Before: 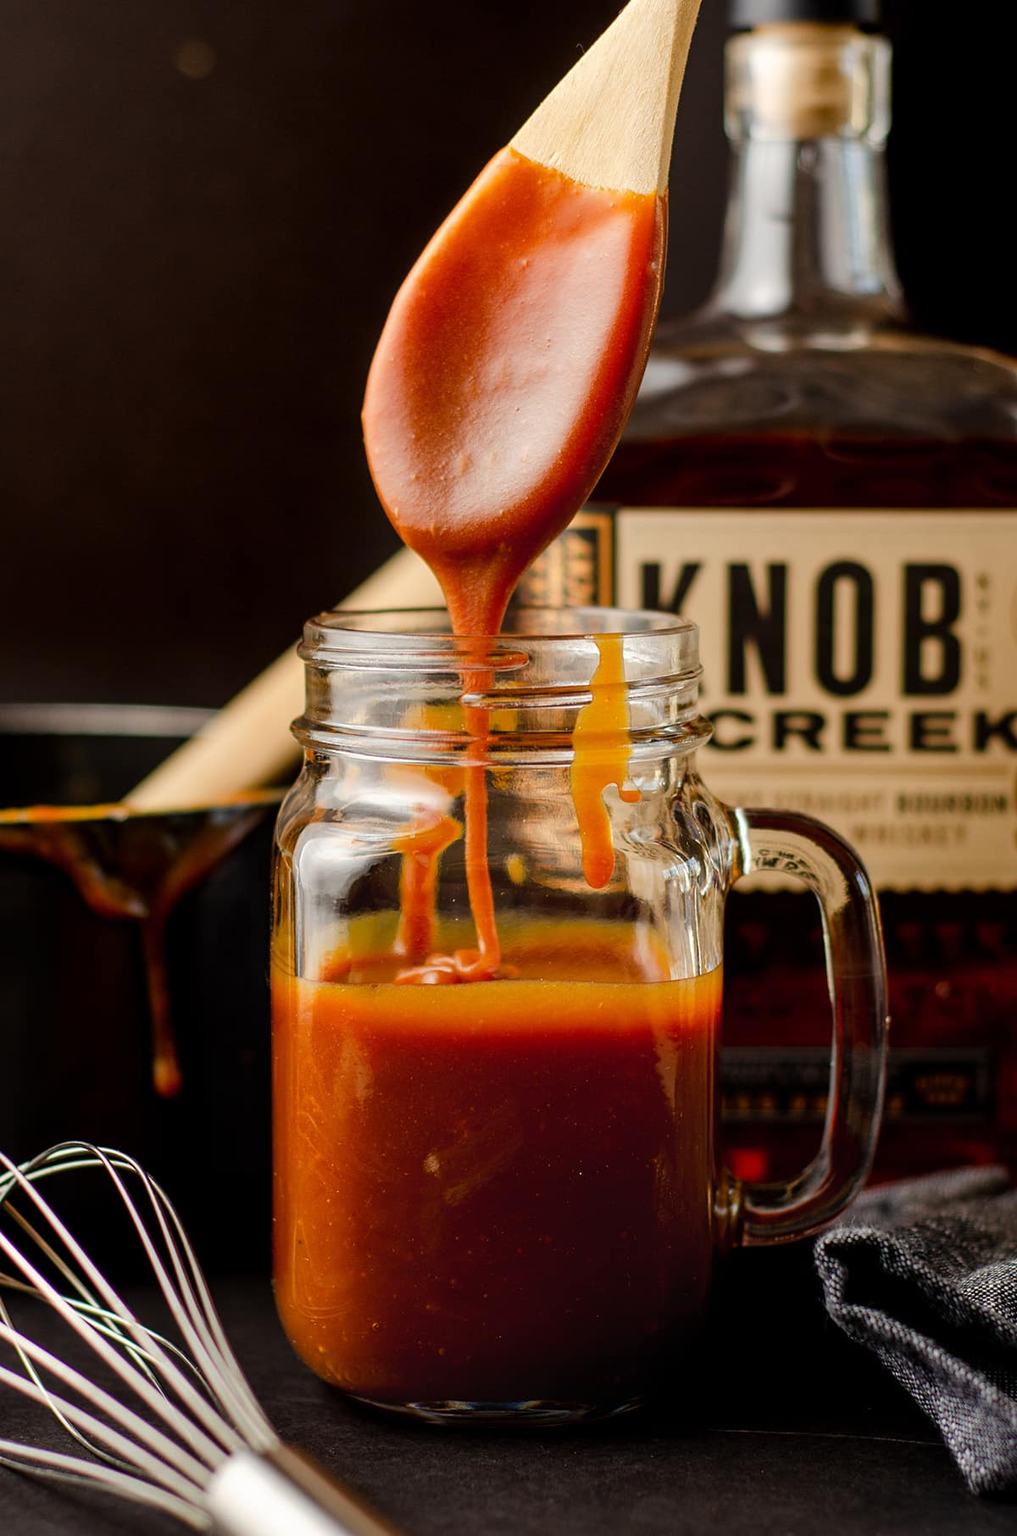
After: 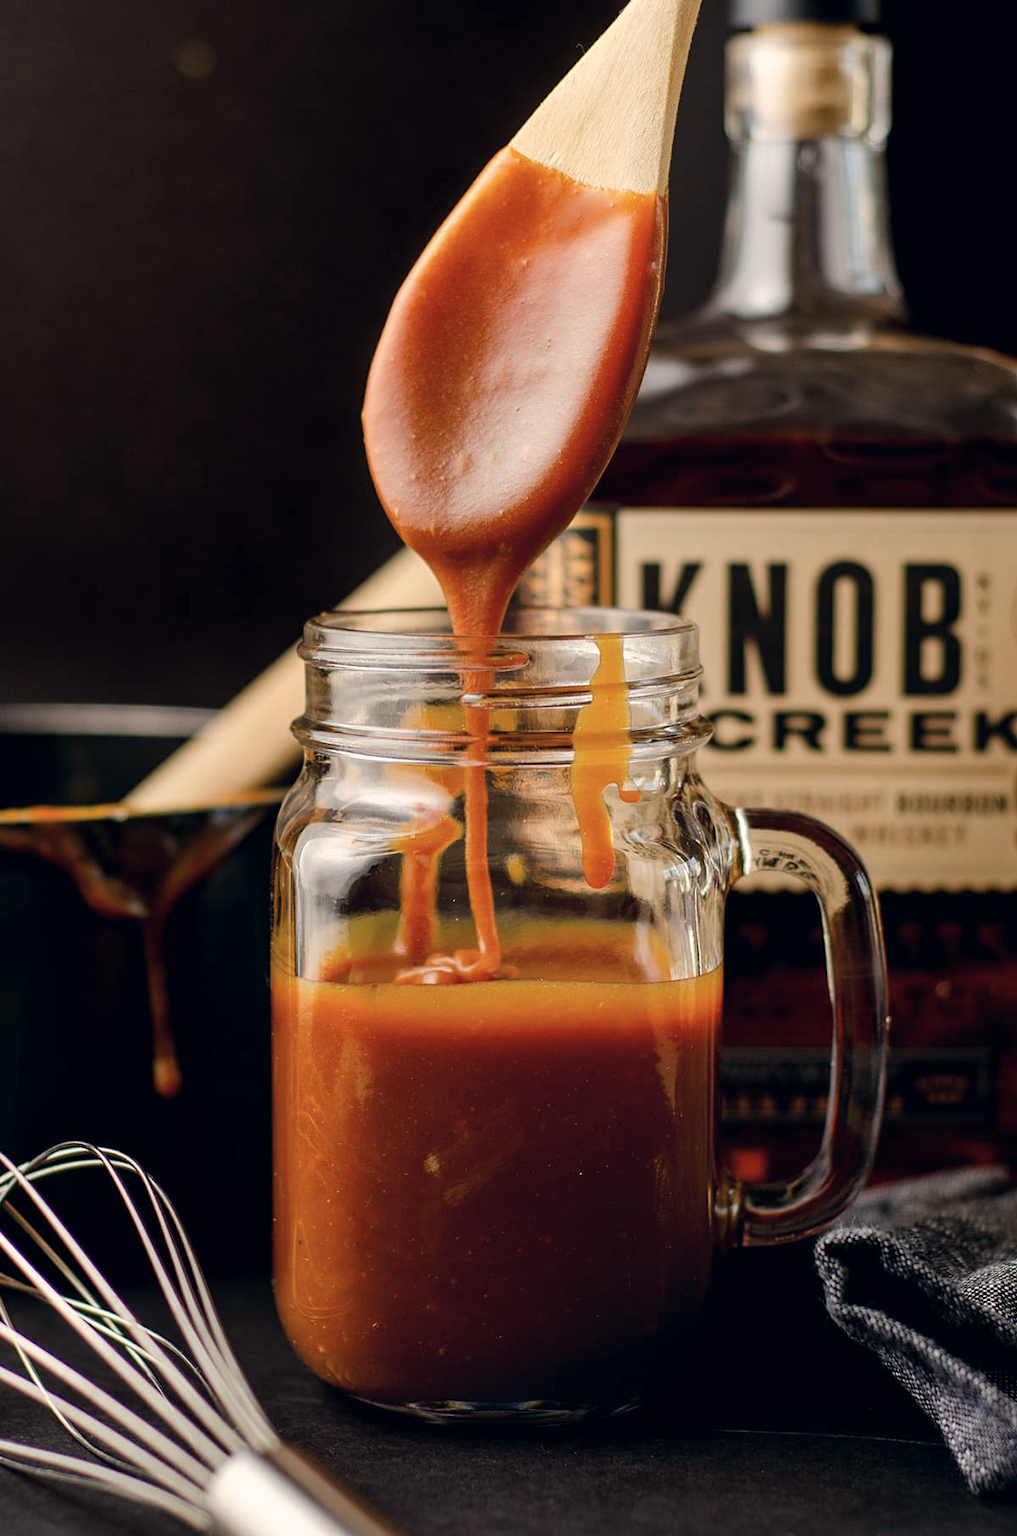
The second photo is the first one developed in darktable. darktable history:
color correction: highlights a* 2.79, highlights b* 5.03, shadows a* -2.48, shadows b* -4.96, saturation 0.813
